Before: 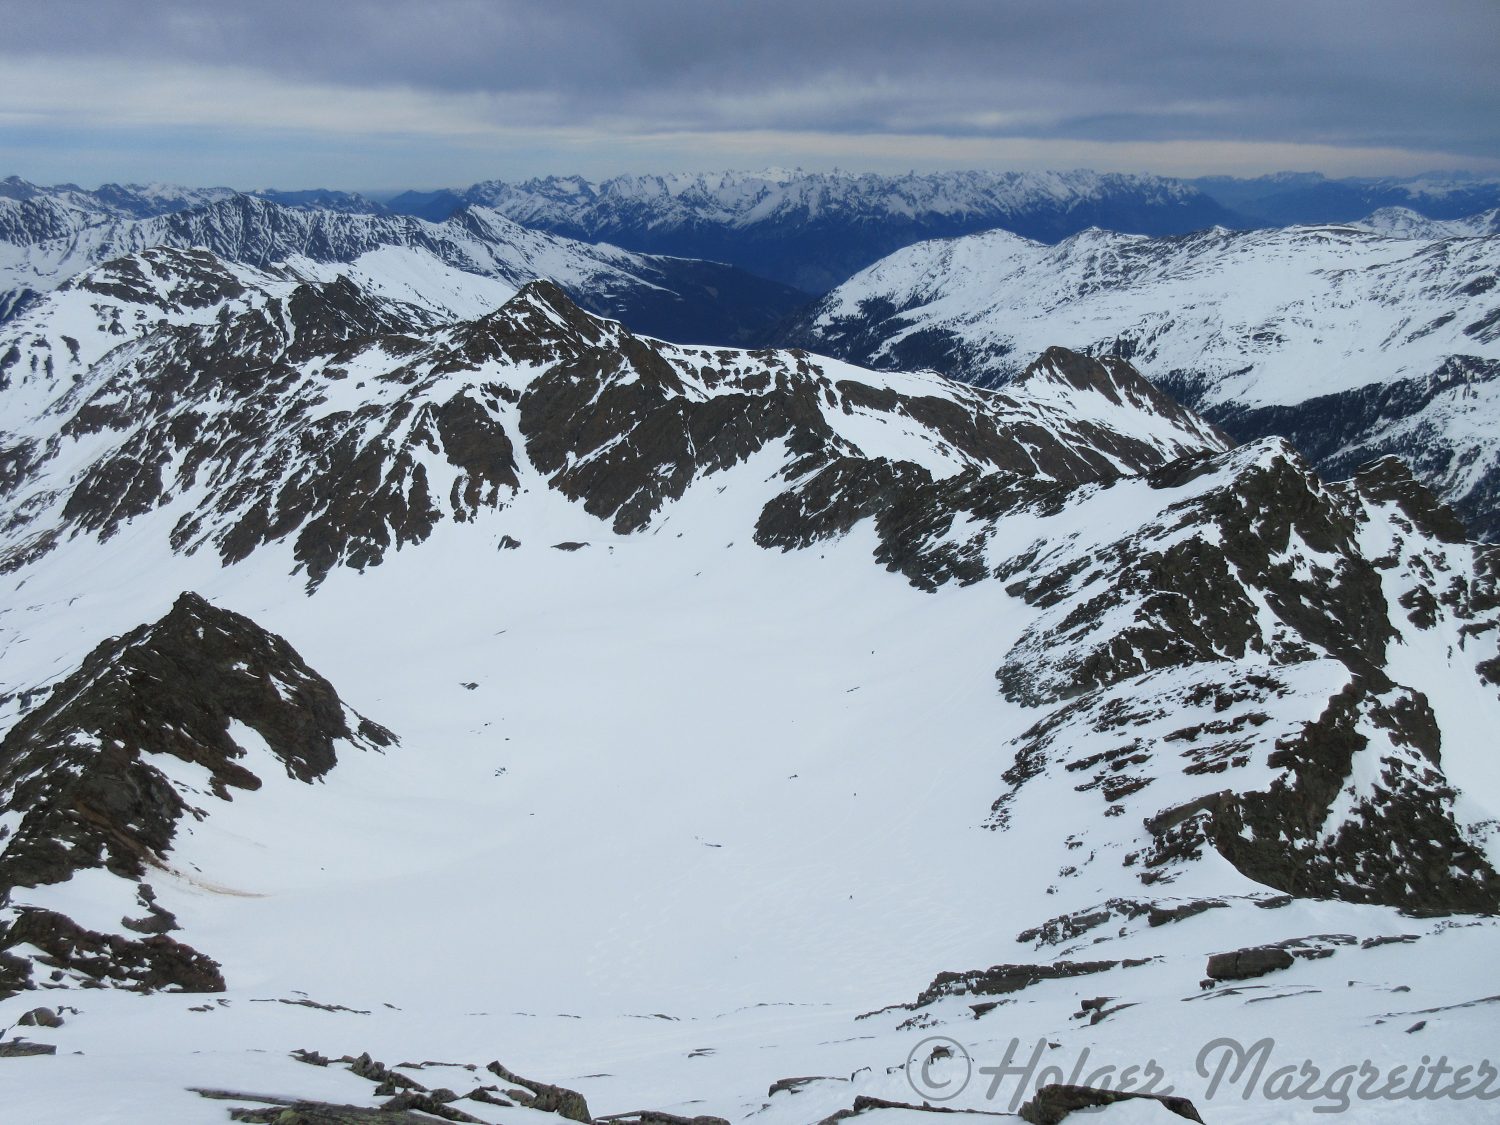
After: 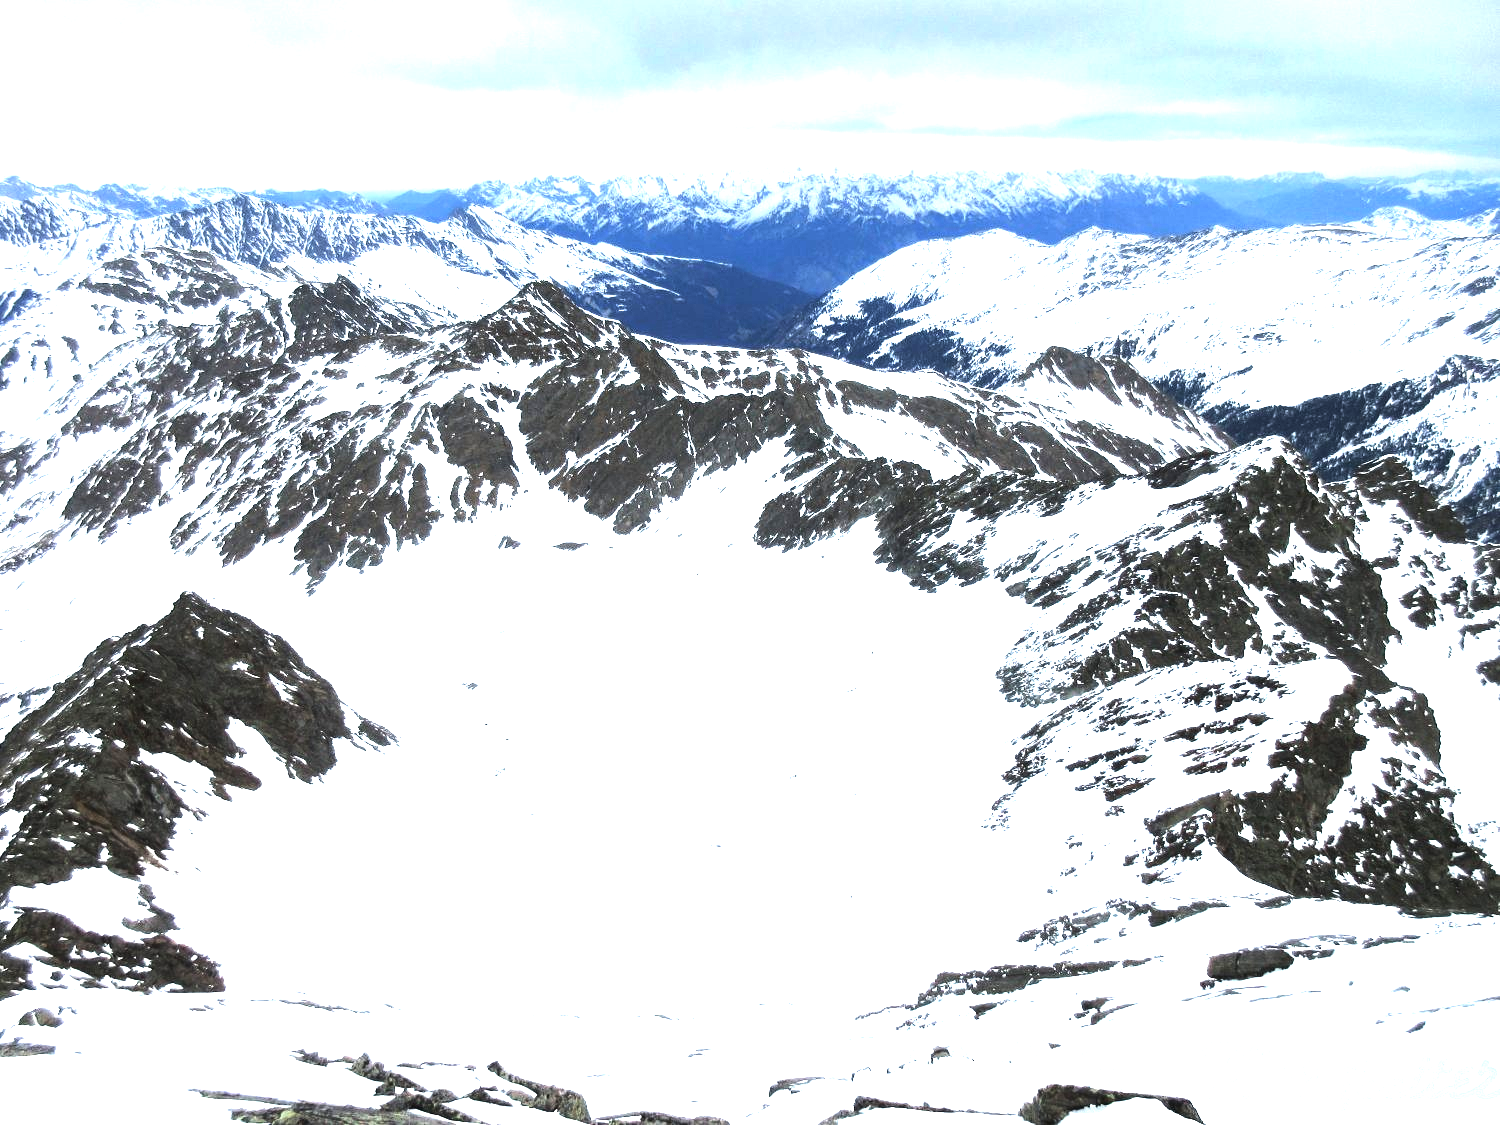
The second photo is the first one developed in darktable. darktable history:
tone equalizer: -8 EV -1.11 EV, -7 EV -1.01 EV, -6 EV -0.884 EV, -5 EV -0.58 EV, -3 EV 0.595 EV, -2 EV 0.895 EV, -1 EV 1.01 EV, +0 EV 1.06 EV, edges refinement/feathering 500, mask exposure compensation -1.57 EV, preserve details no
exposure: black level correction 0, exposure 1.368 EV, compensate highlight preservation false
